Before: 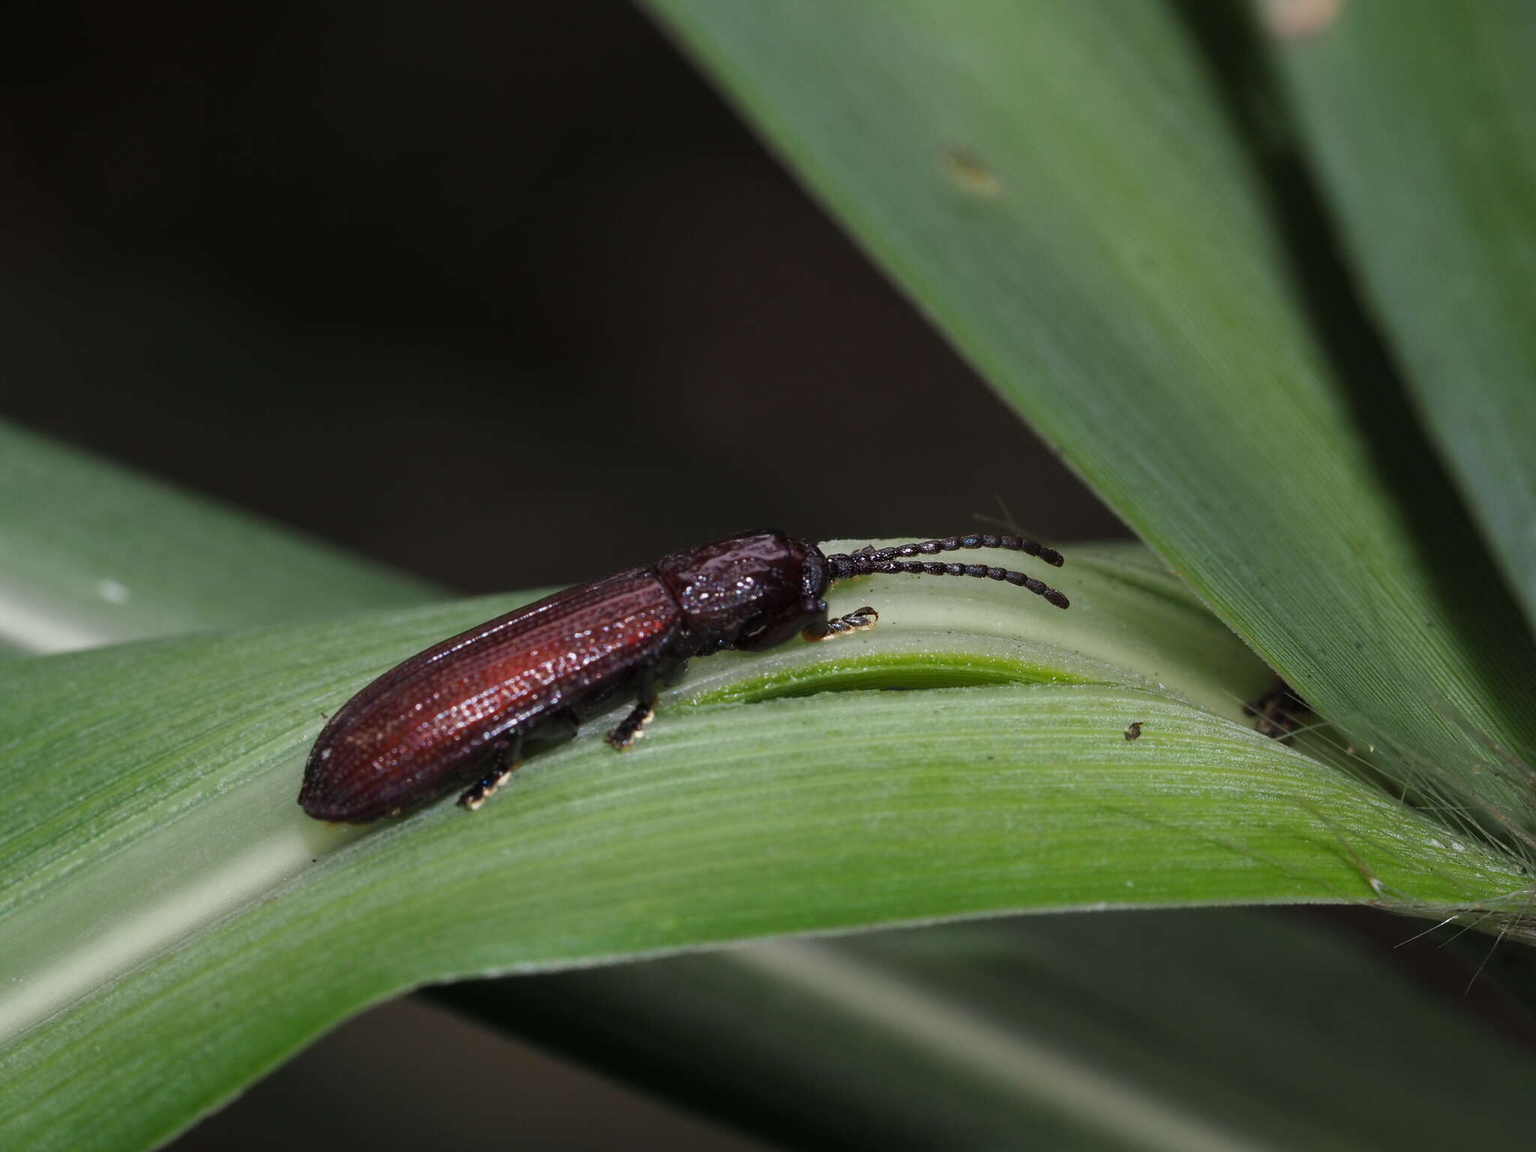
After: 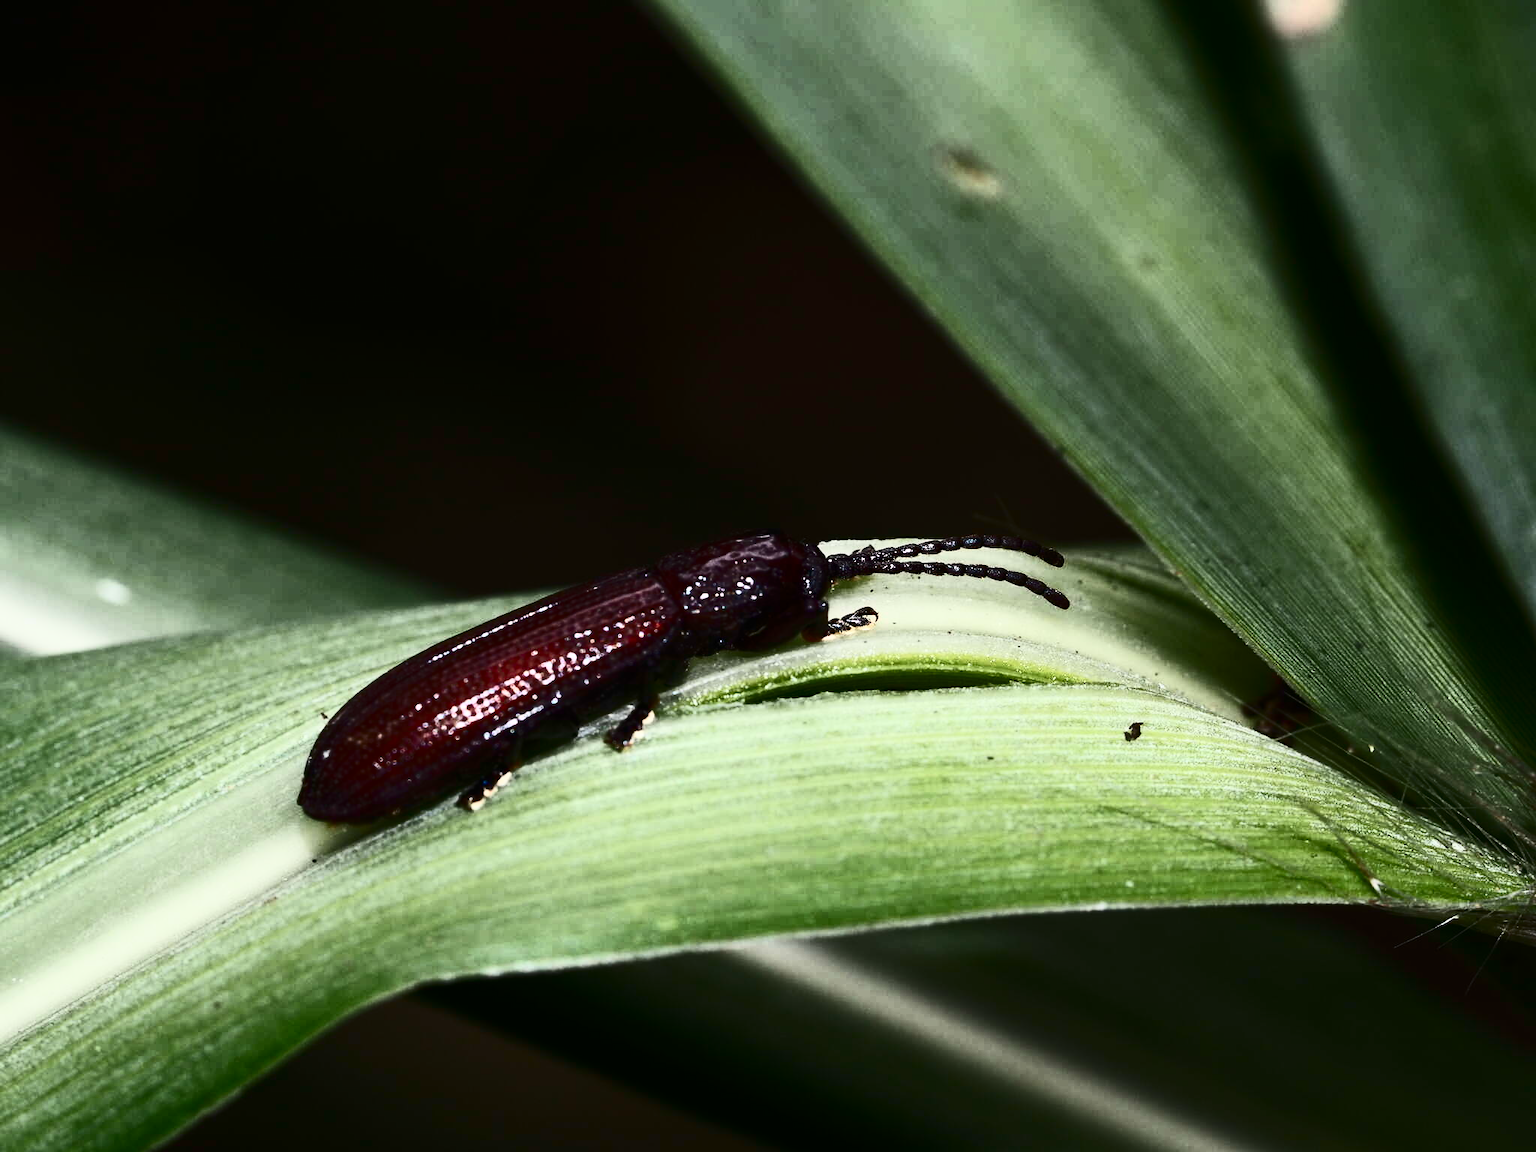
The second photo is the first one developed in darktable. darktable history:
contrast brightness saturation: contrast 0.926, brightness 0.19
